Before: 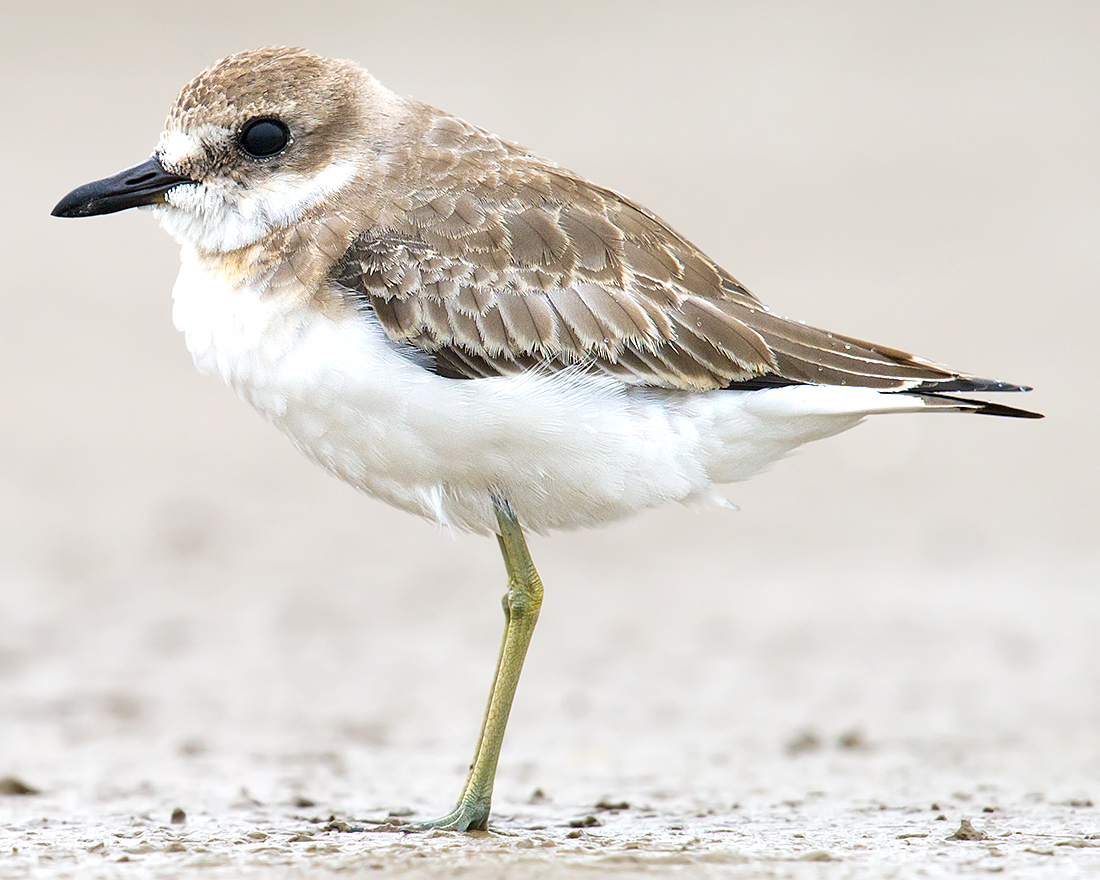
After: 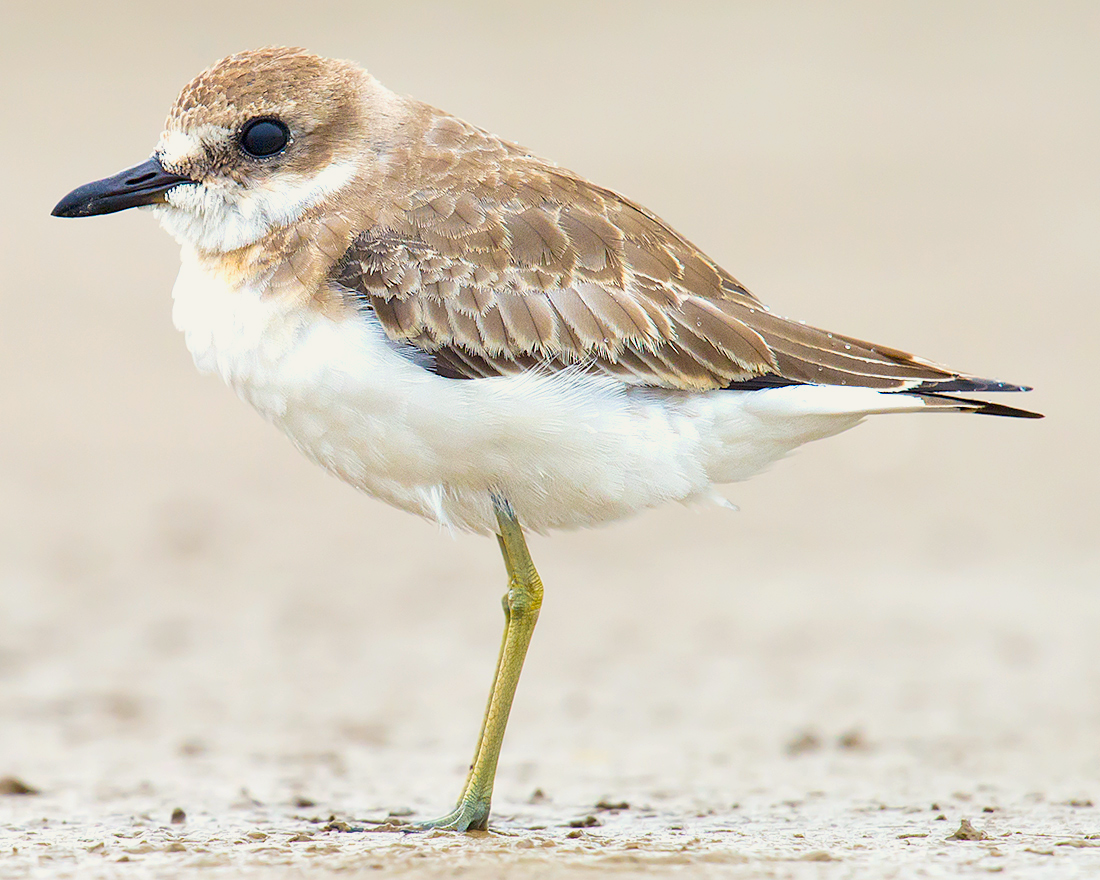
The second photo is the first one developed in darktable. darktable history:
color balance rgb: shadows lift › chroma 3.072%, shadows lift › hue 281.25°, power › hue 329.1°, highlights gain › luminance 6%, highlights gain › chroma 1.303%, highlights gain › hue 87.96°, linear chroma grading › global chroma 9.142%, perceptual saturation grading › global saturation 8.607%, hue shift -3.29°, perceptual brilliance grading › highlights 7.681%, perceptual brilliance grading › mid-tones 3.425%, perceptual brilliance grading › shadows 1.933%, contrast -20.766%
velvia: strength 14.55%
